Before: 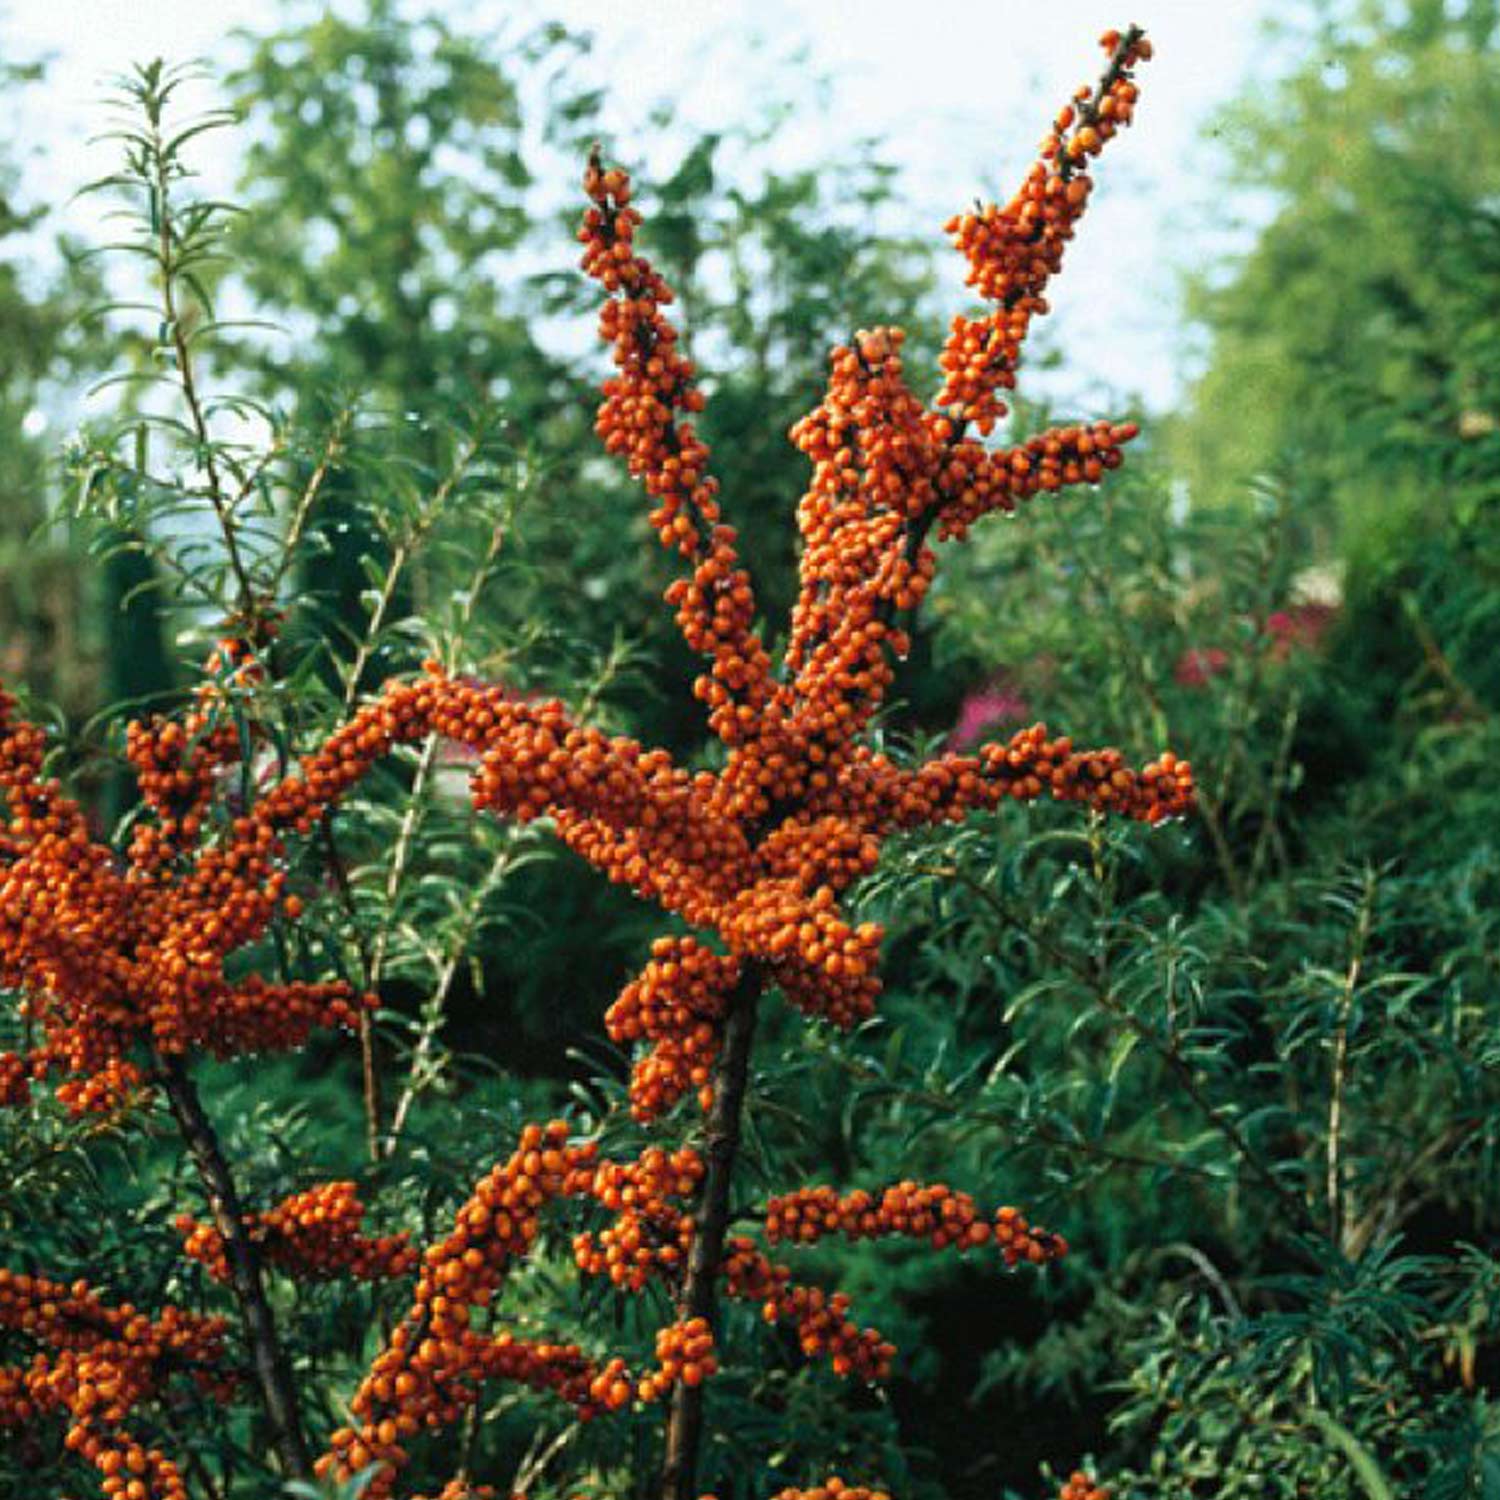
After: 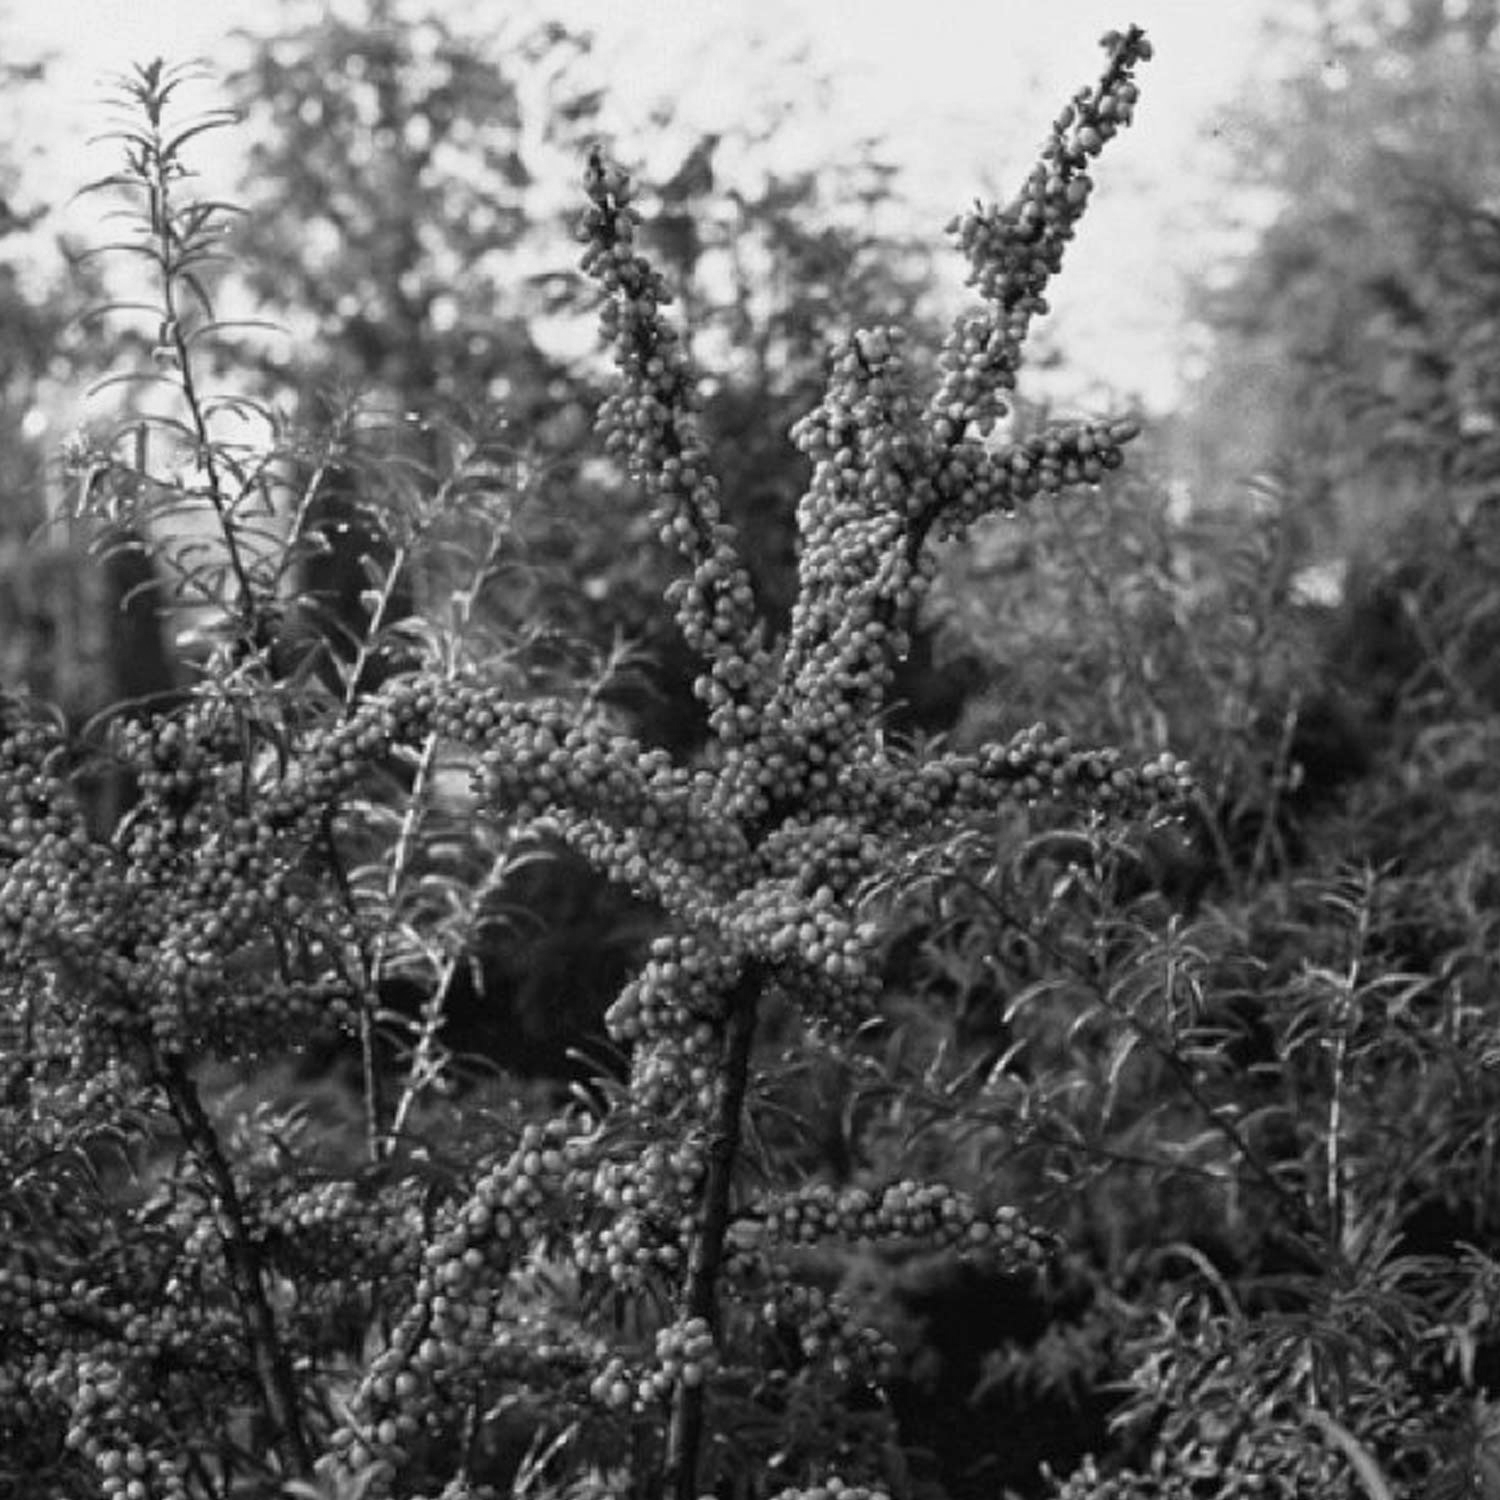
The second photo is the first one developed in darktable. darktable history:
monochrome: a 30.25, b 92.03
color contrast: green-magenta contrast 0.8, blue-yellow contrast 1.1, unbound 0
